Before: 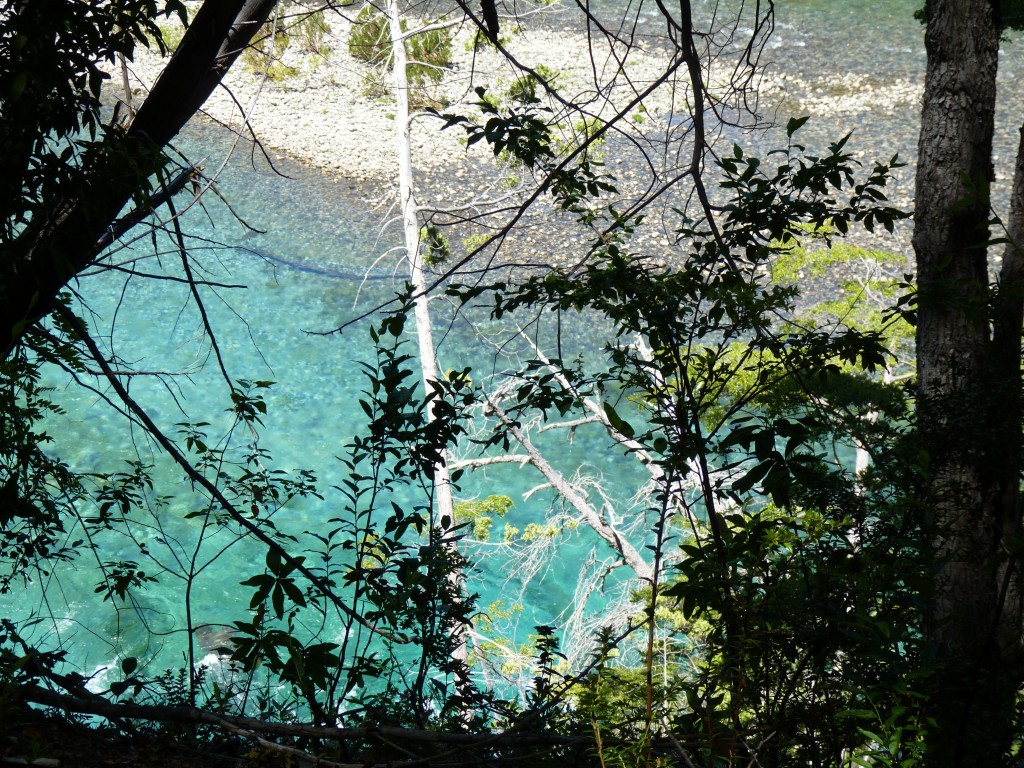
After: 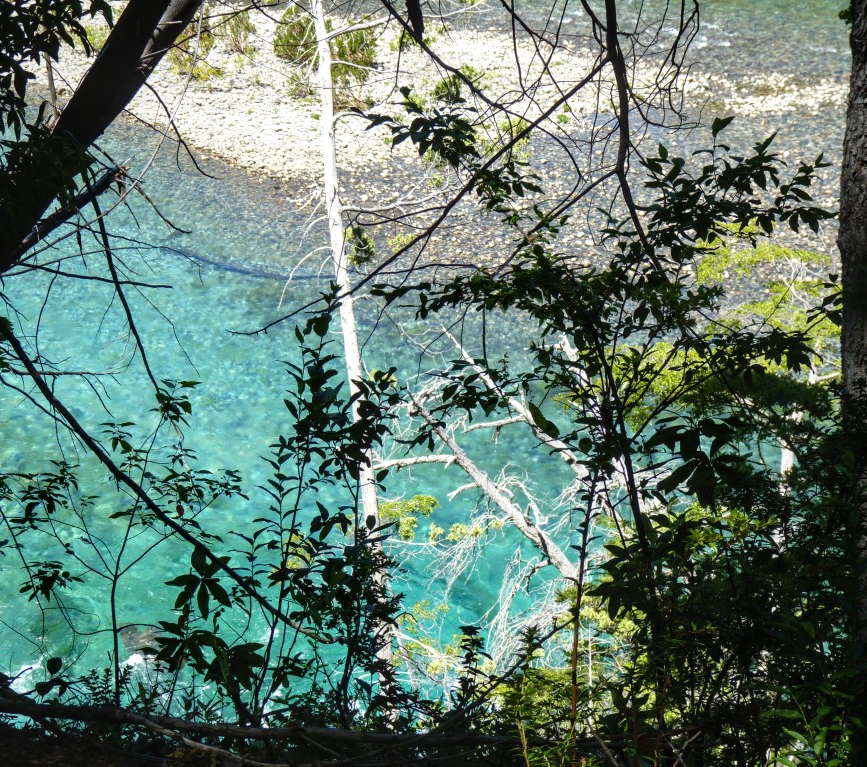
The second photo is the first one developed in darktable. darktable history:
local contrast: on, module defaults
crop: left 7.391%, right 7.847%
exposure: exposure 0.127 EV, compensate highlight preservation false
contrast brightness saturation: contrast -0.012, brightness -0.008, saturation 0.028
